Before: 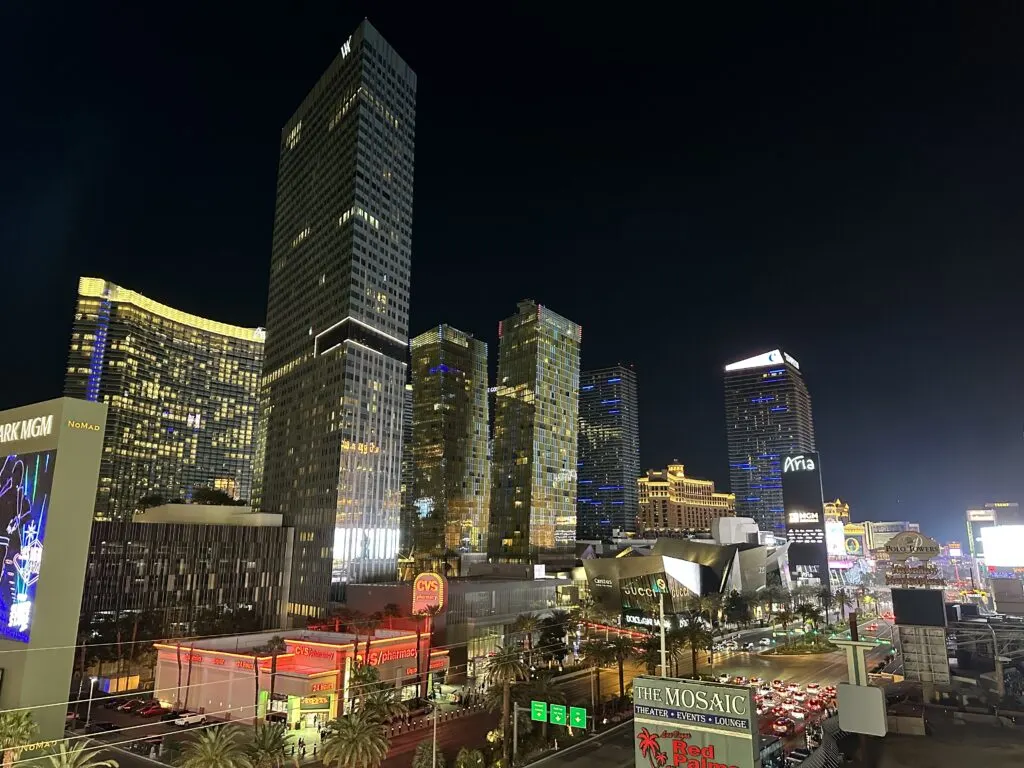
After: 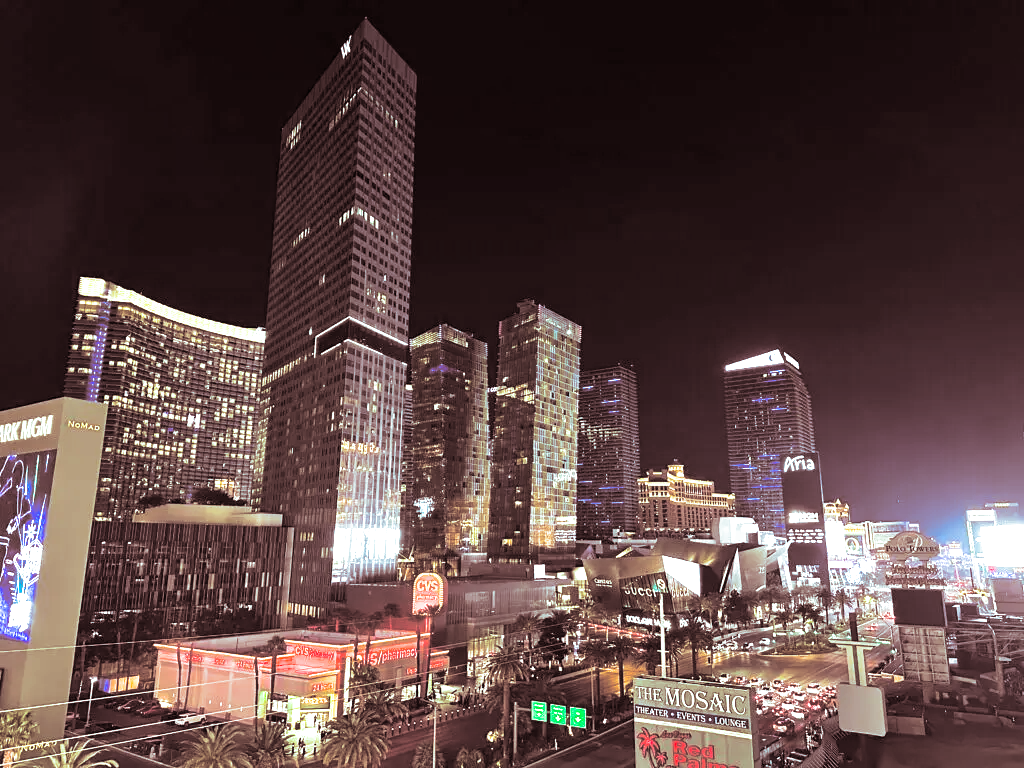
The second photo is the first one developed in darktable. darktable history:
white balance: red 0.984, blue 1.059
split-toning: shadows › saturation 0.3, highlights › hue 180°, highlights › saturation 0.3, compress 0%
exposure: black level correction 0, exposure 0.9 EV, compensate exposure bias true, compensate highlight preservation false
